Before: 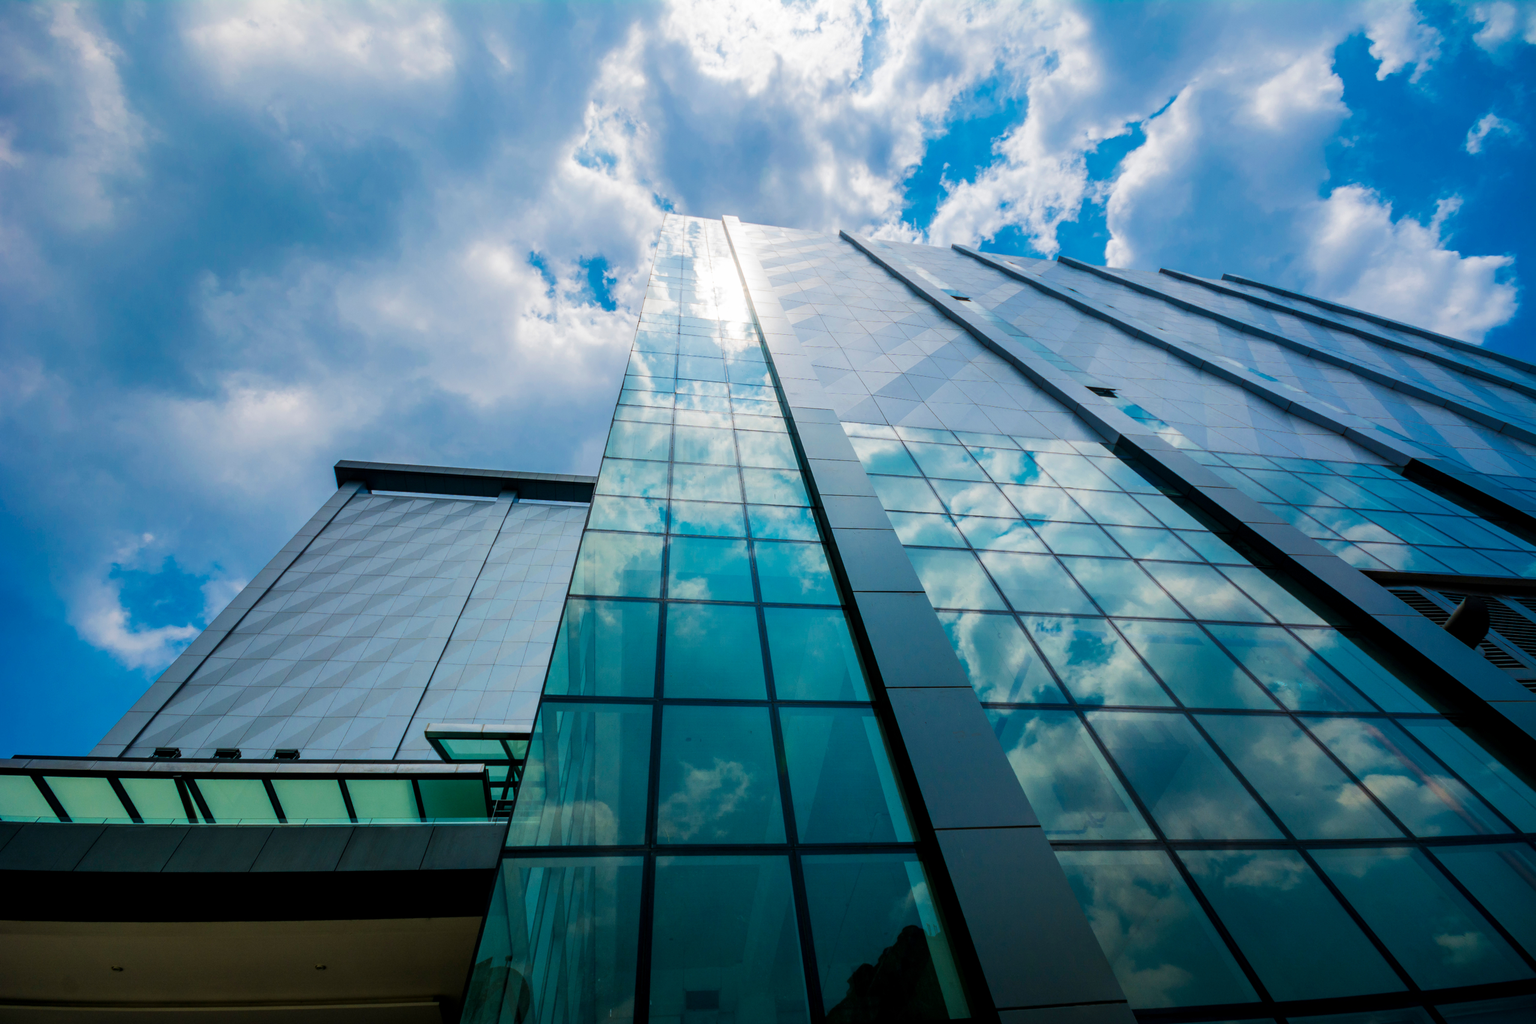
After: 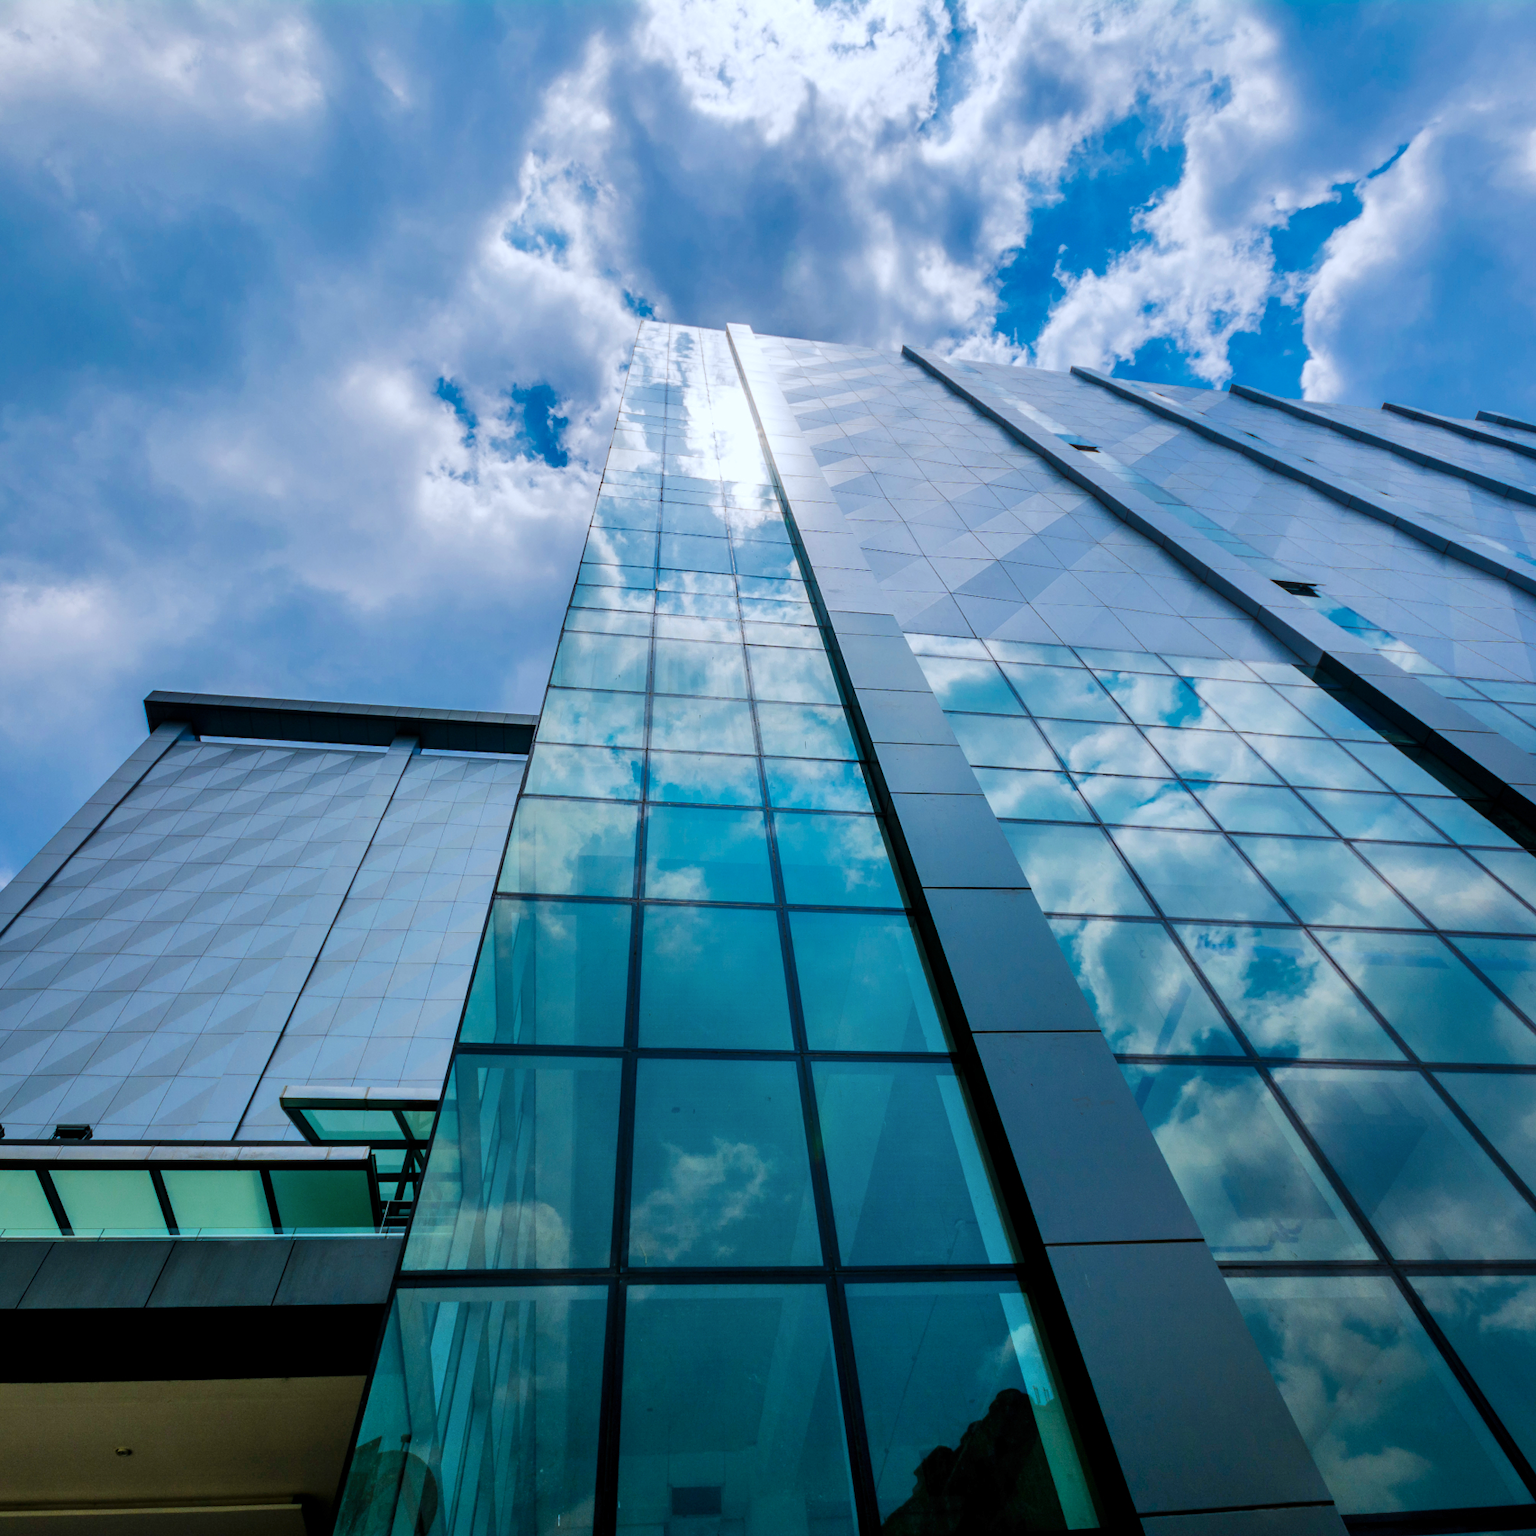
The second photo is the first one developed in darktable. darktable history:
white balance: red 0.954, blue 1.079
crop and rotate: left 15.546%, right 17.787%
shadows and highlights: low approximation 0.01, soften with gaussian
